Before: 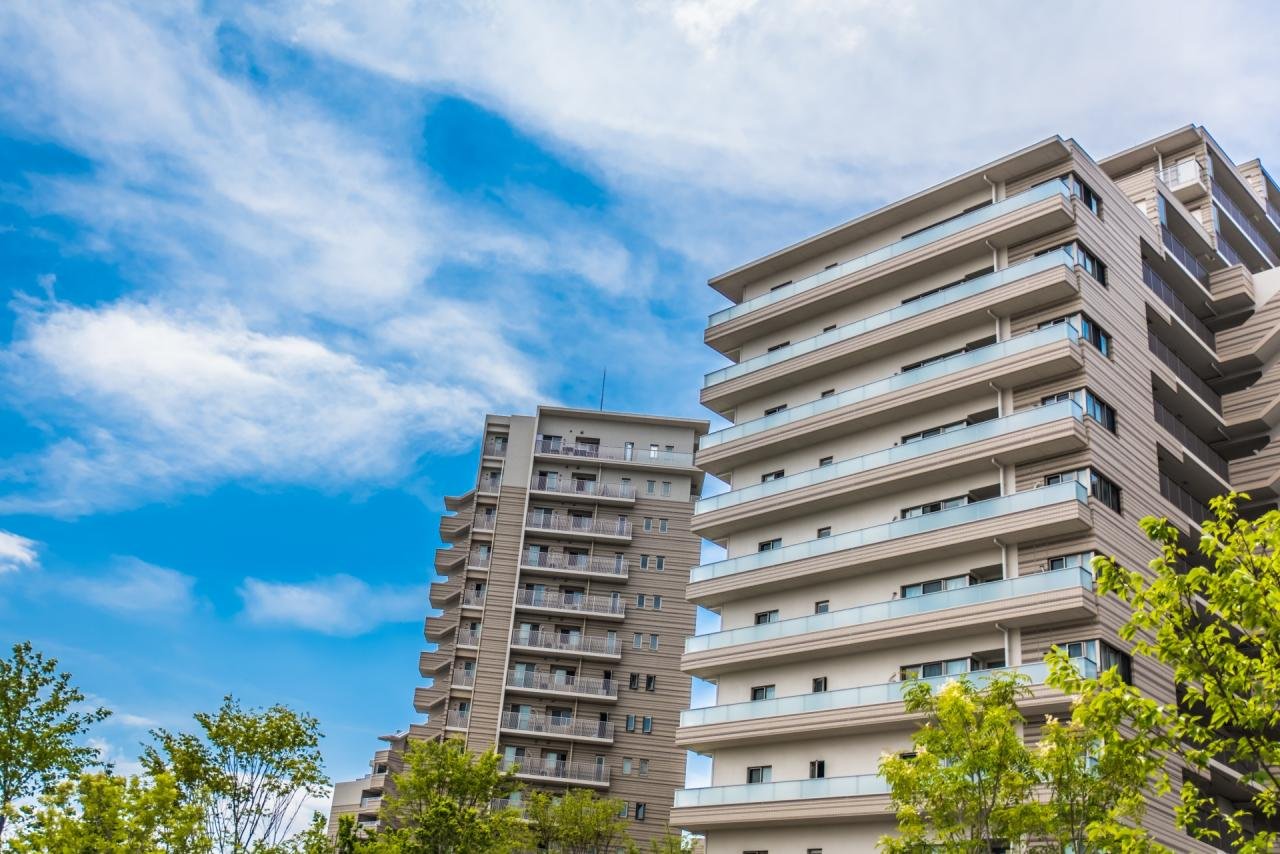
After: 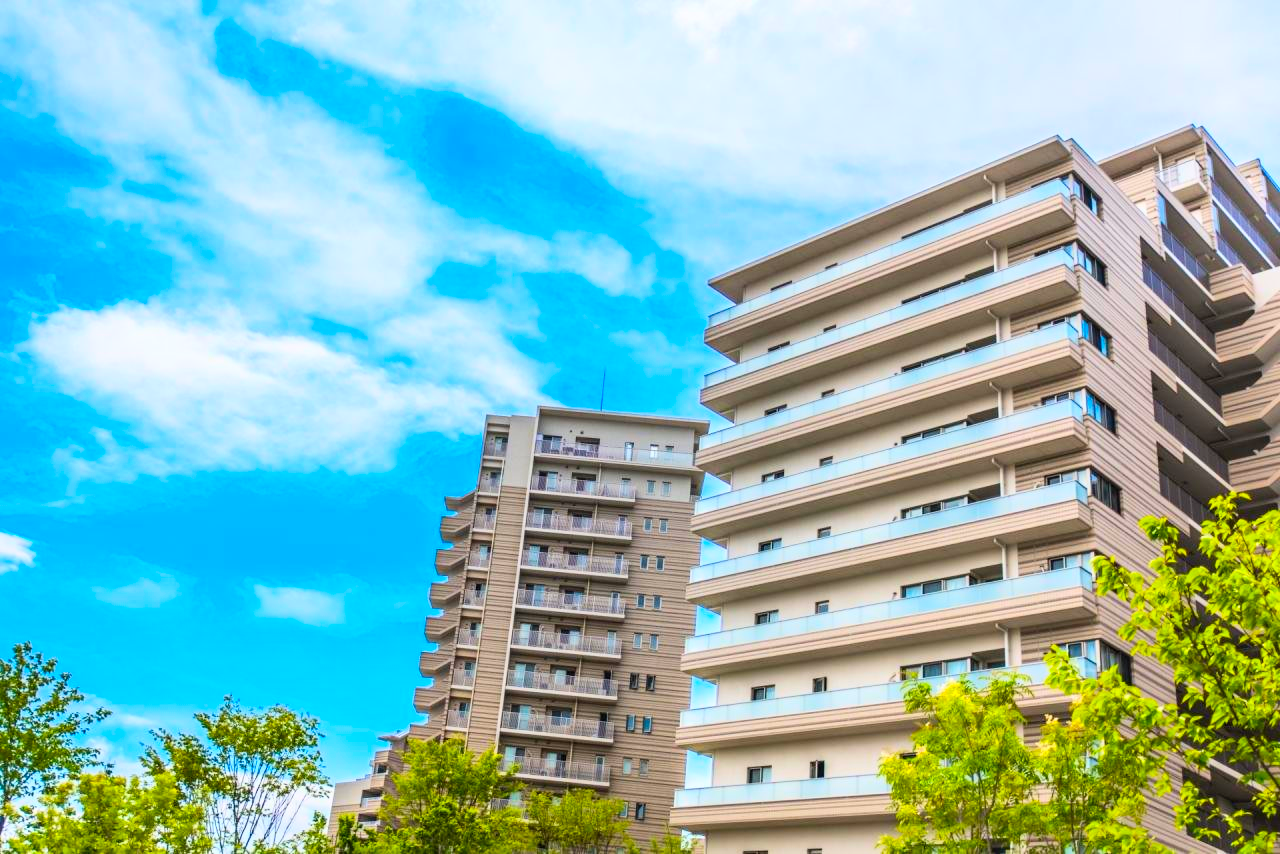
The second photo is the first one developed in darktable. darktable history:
contrast brightness saturation: contrast 0.199, brightness 0.204, saturation 0.782
